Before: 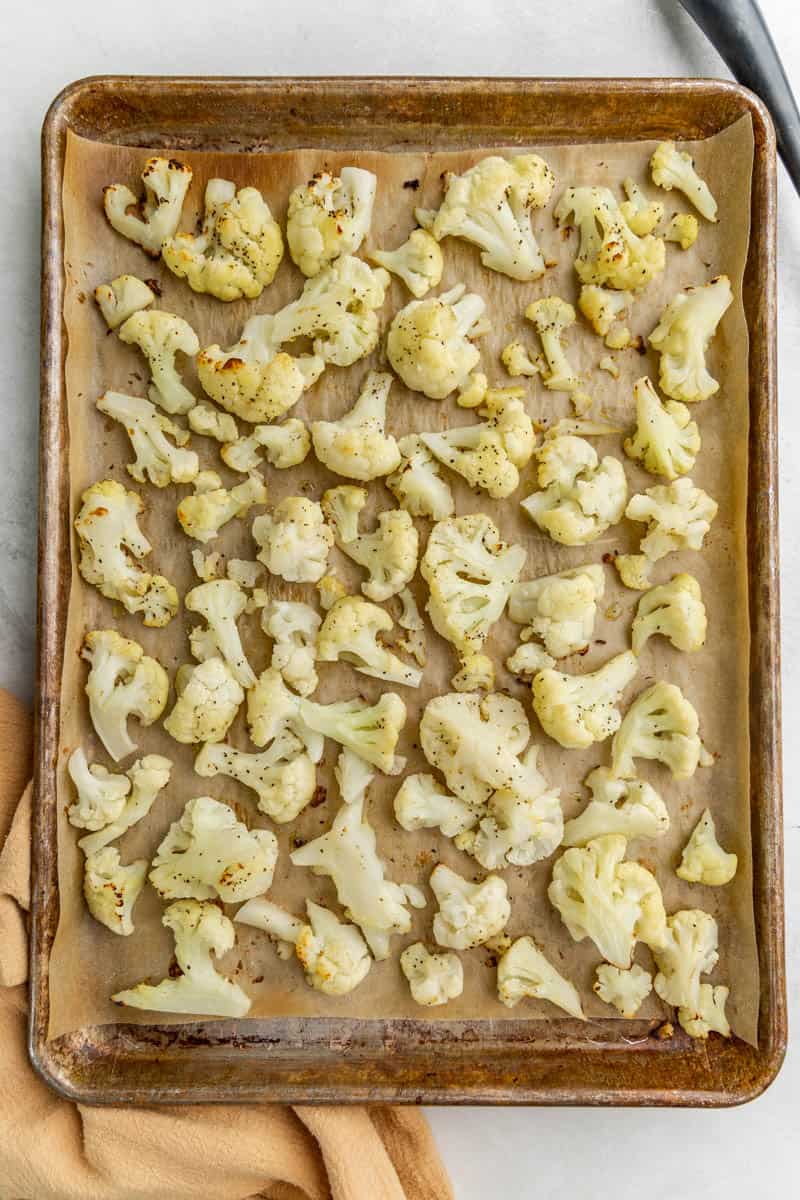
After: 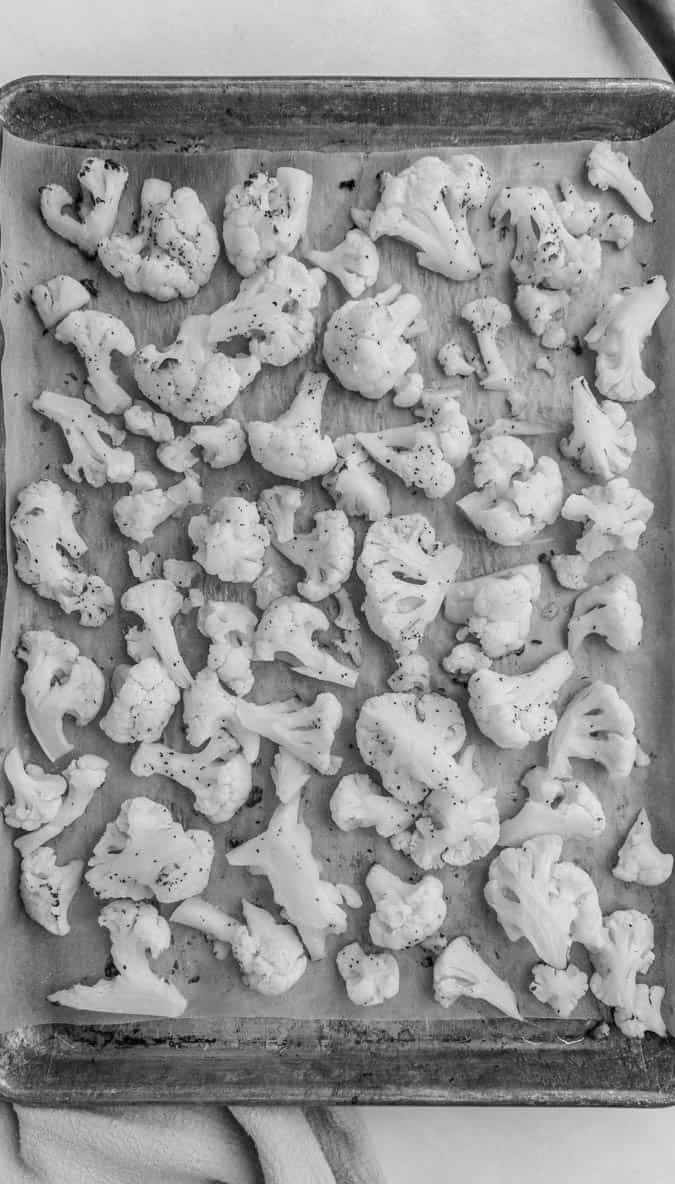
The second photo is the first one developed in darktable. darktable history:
crop: left 8.026%, right 7.374%
monochrome: a -92.57, b 58.91
color balance rgb: perceptual saturation grading › global saturation 20%, perceptual saturation grading › highlights -25%, perceptual saturation grading › shadows 25%
tone equalizer: -8 EV 0.06 EV, smoothing diameter 25%, edges refinement/feathering 10, preserve details guided filter
